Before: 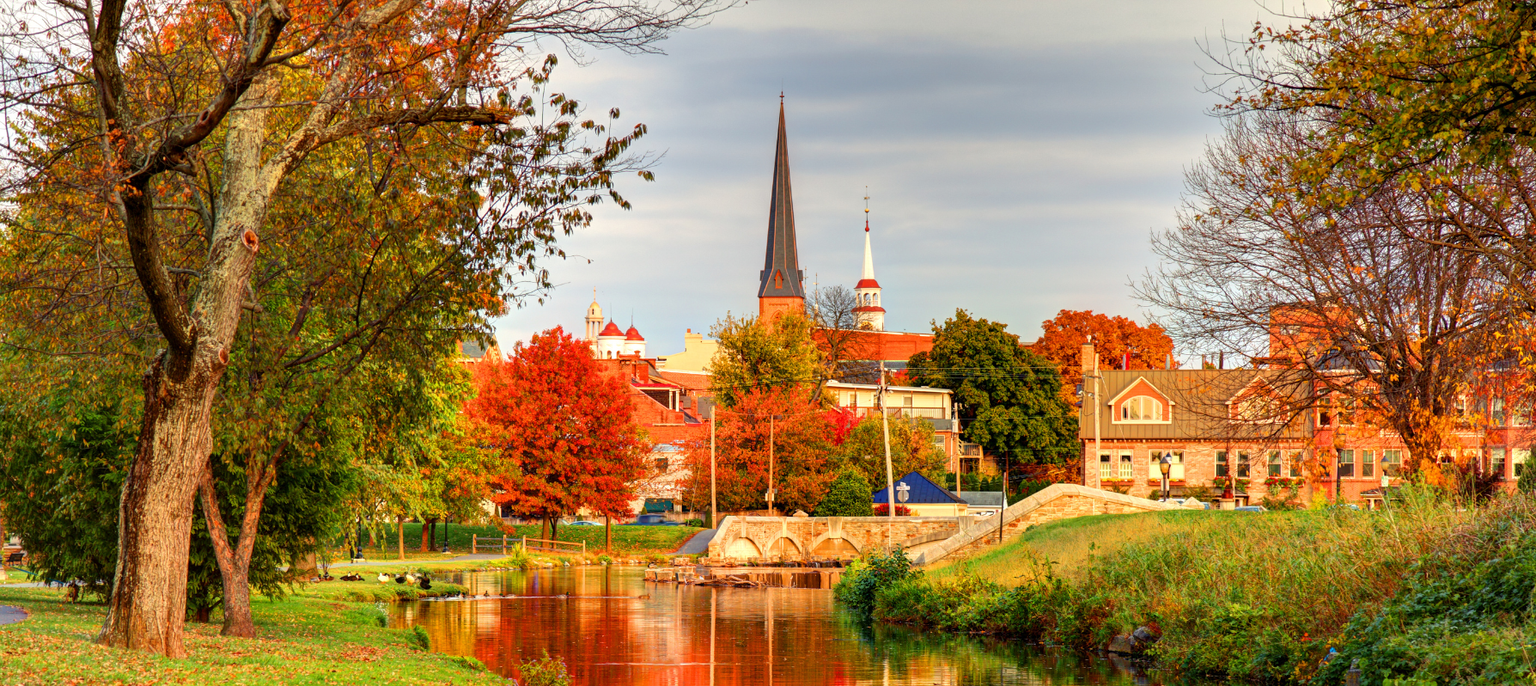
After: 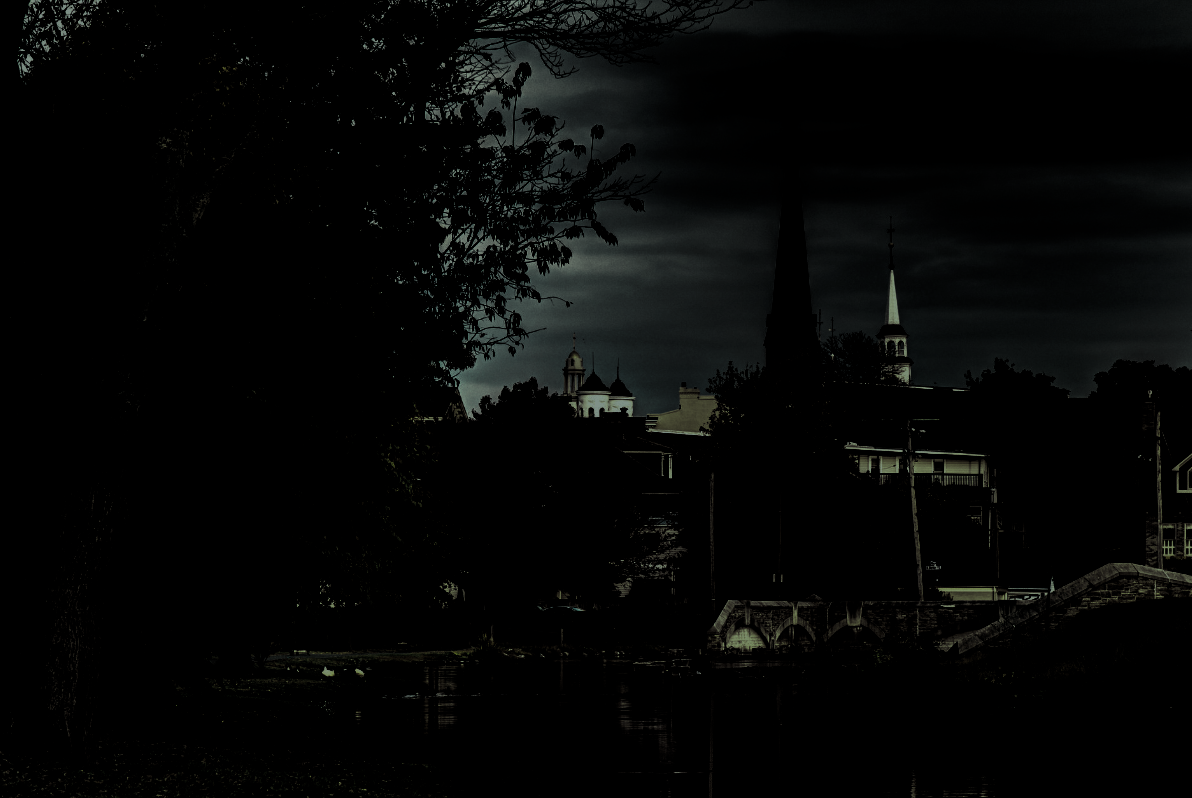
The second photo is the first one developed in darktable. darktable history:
crop and rotate: left 6.617%, right 26.717%
filmic rgb: black relative exposure -15 EV, white relative exposure 3 EV, threshold 6 EV, target black luminance 0%, hardness 9.27, latitude 99%, contrast 0.912, shadows ↔ highlights balance 0.505%, add noise in highlights 0, color science v3 (2019), use custom middle-gray values true, iterations of high-quality reconstruction 0, contrast in highlights soft, enable highlight reconstruction true
levels: levels [0.721, 0.937, 0.997]
rgb curve: curves: ch0 [(0, 0.186) (0.314, 0.284) (0.576, 0.466) (0.805, 0.691) (0.936, 0.886)]; ch1 [(0, 0.186) (0.314, 0.284) (0.581, 0.534) (0.771, 0.746) (0.936, 0.958)]; ch2 [(0, 0.216) (0.275, 0.39) (1, 1)], mode RGB, independent channels, compensate middle gray true, preserve colors none
bloom: size 3%, threshold 100%, strength 0%
color balance rgb: perceptual saturation grading › global saturation 20%, perceptual saturation grading › highlights -25%, perceptual saturation grading › shadows 25%
contrast brightness saturation: contrast 0.2, brightness 0.16, saturation 0.22
